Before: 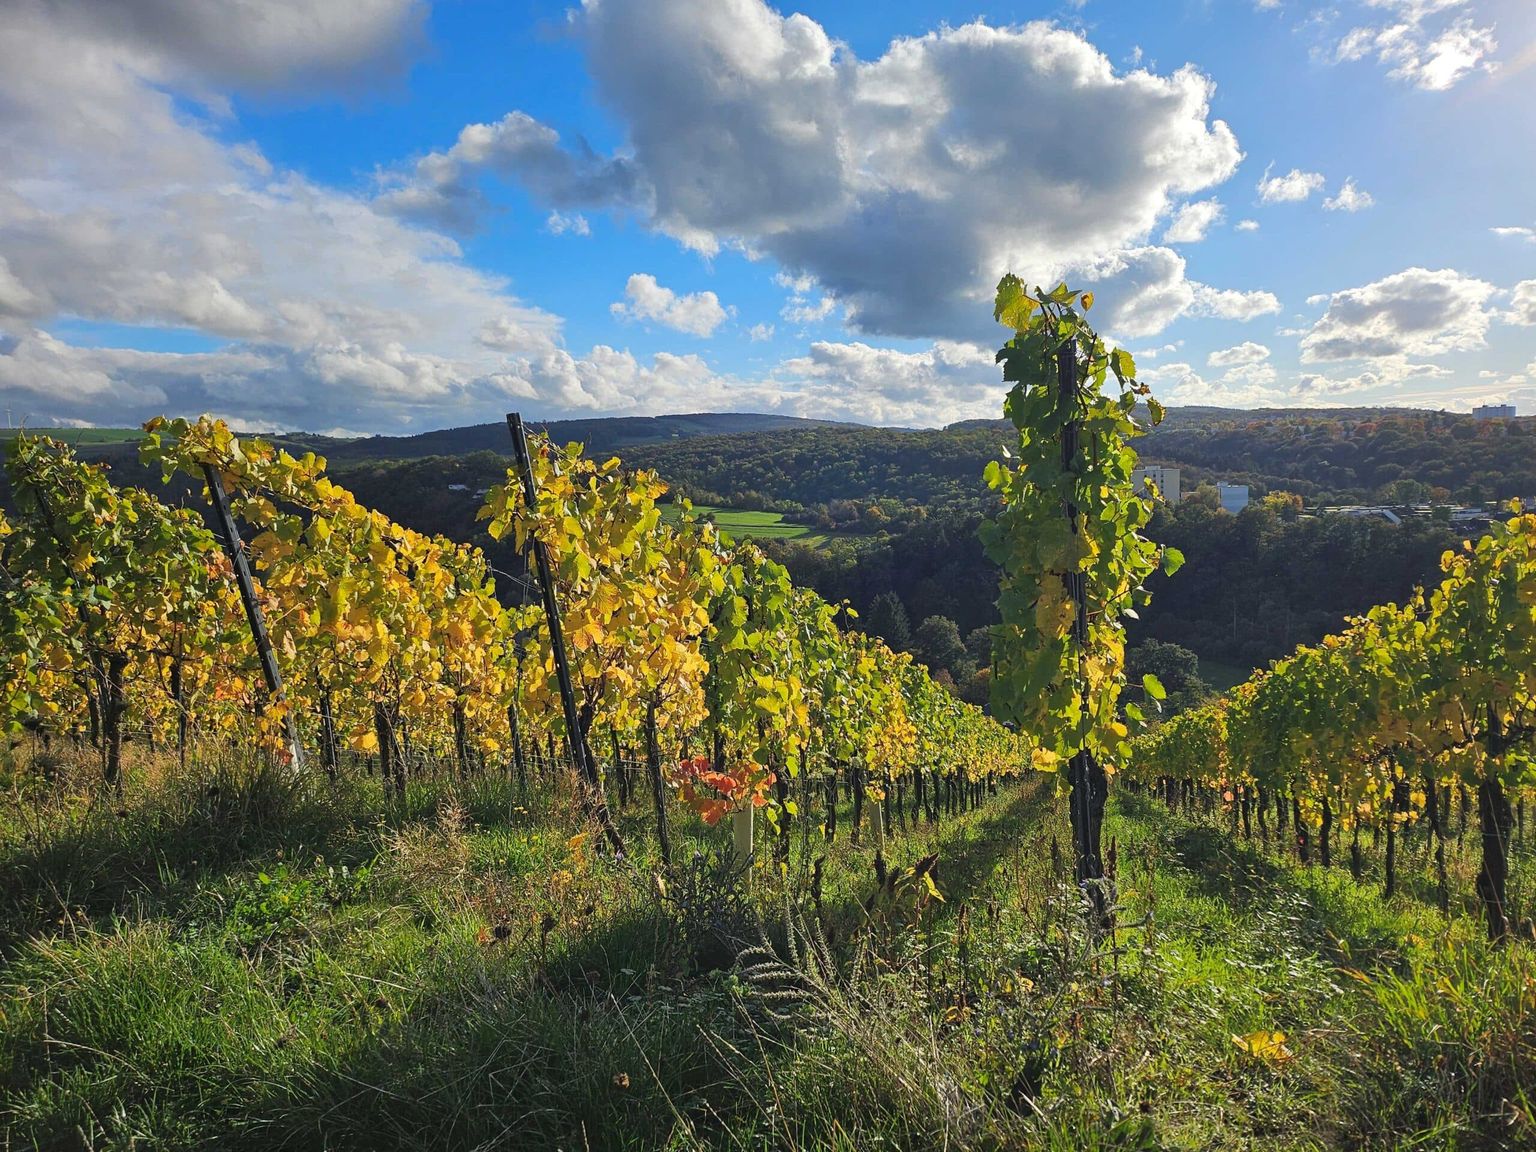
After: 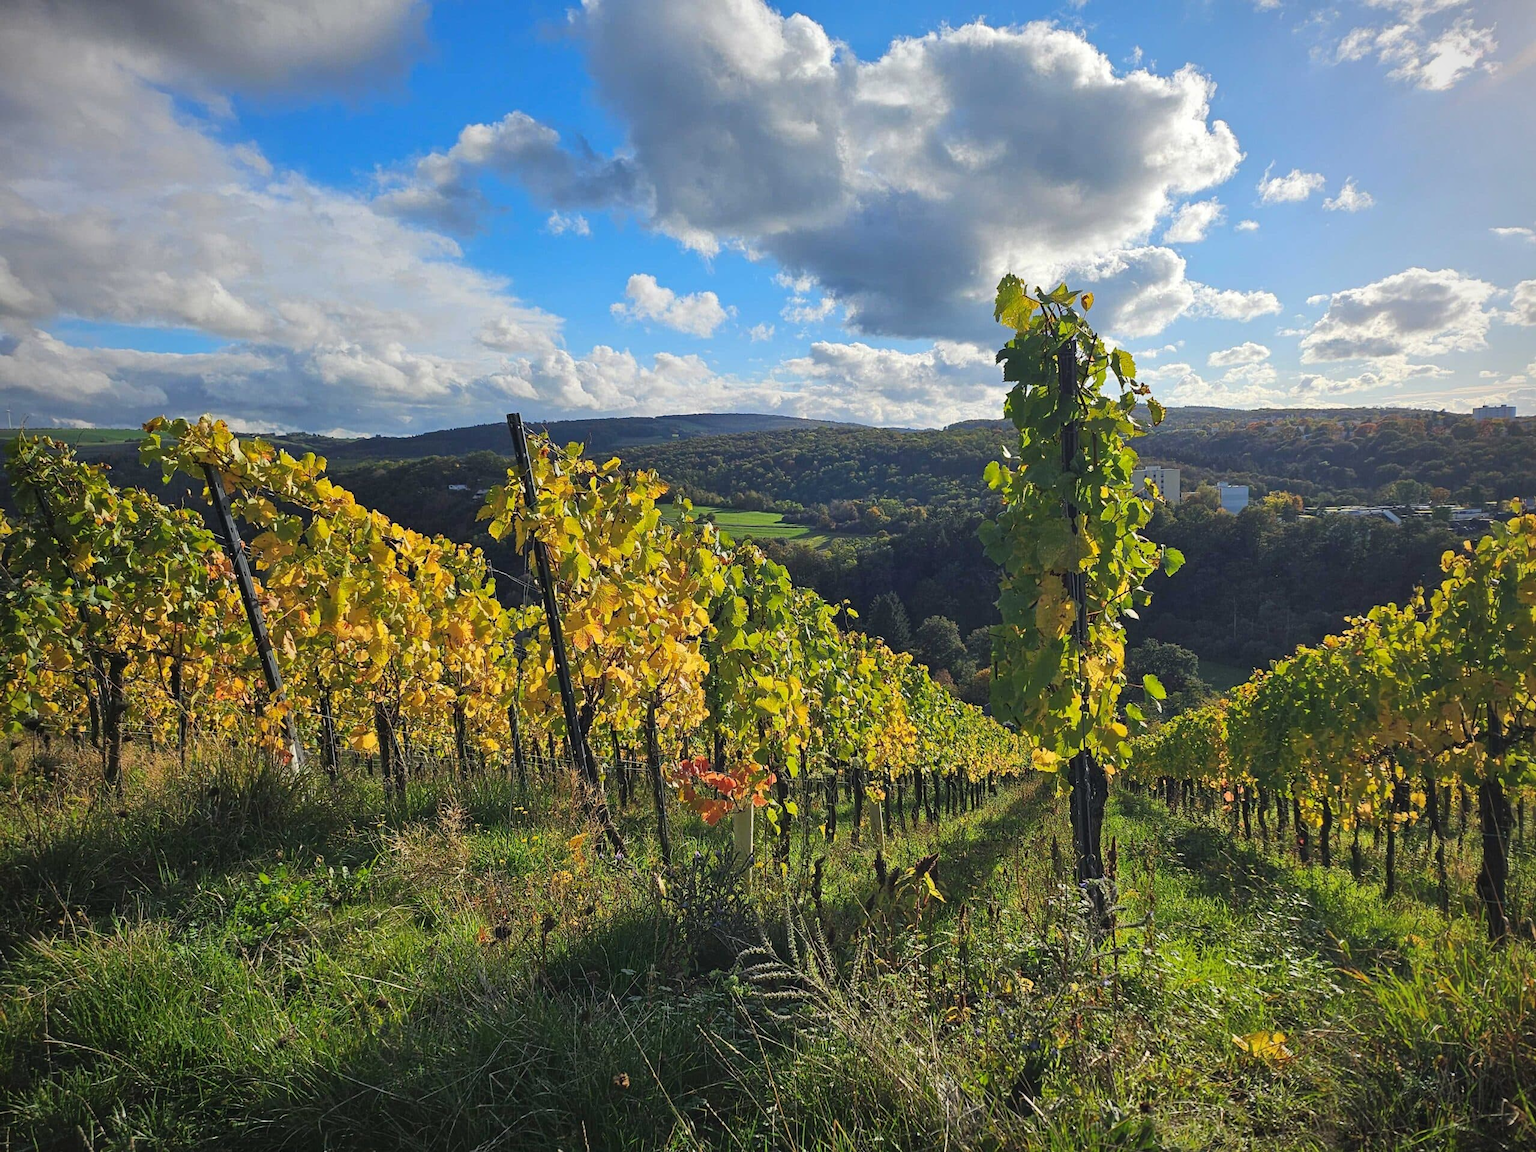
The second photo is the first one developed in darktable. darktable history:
vignetting: fall-off radius 81.1%, brightness -0.588, saturation -0.123
